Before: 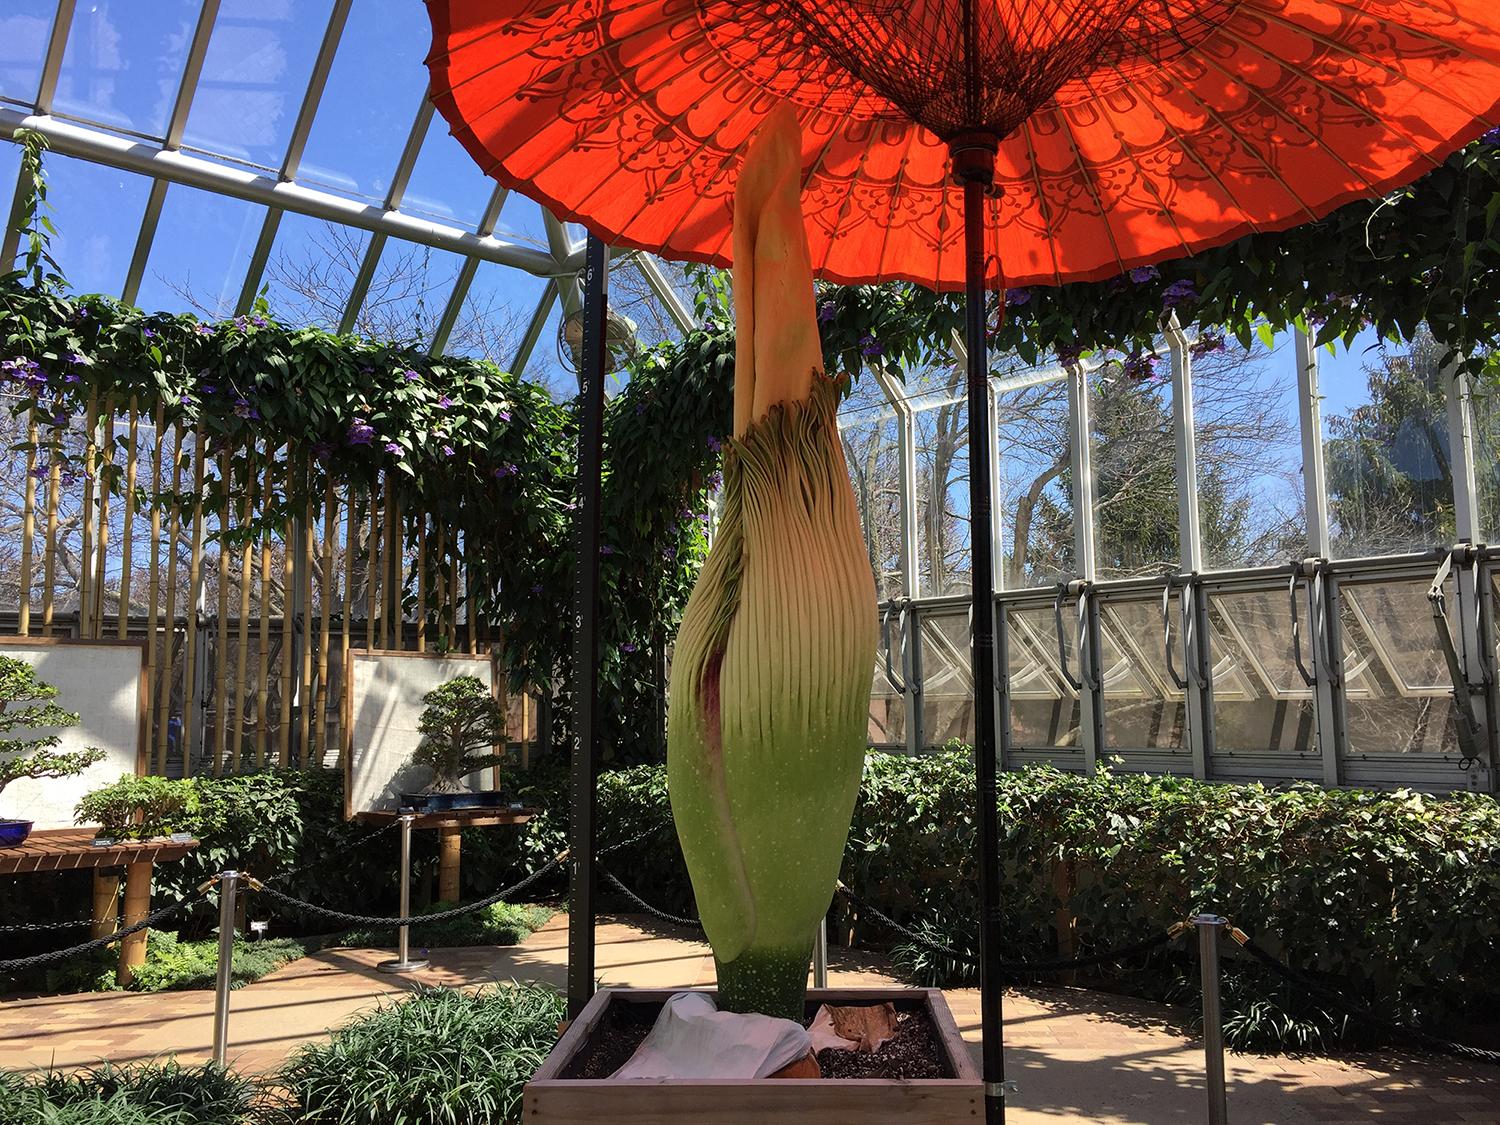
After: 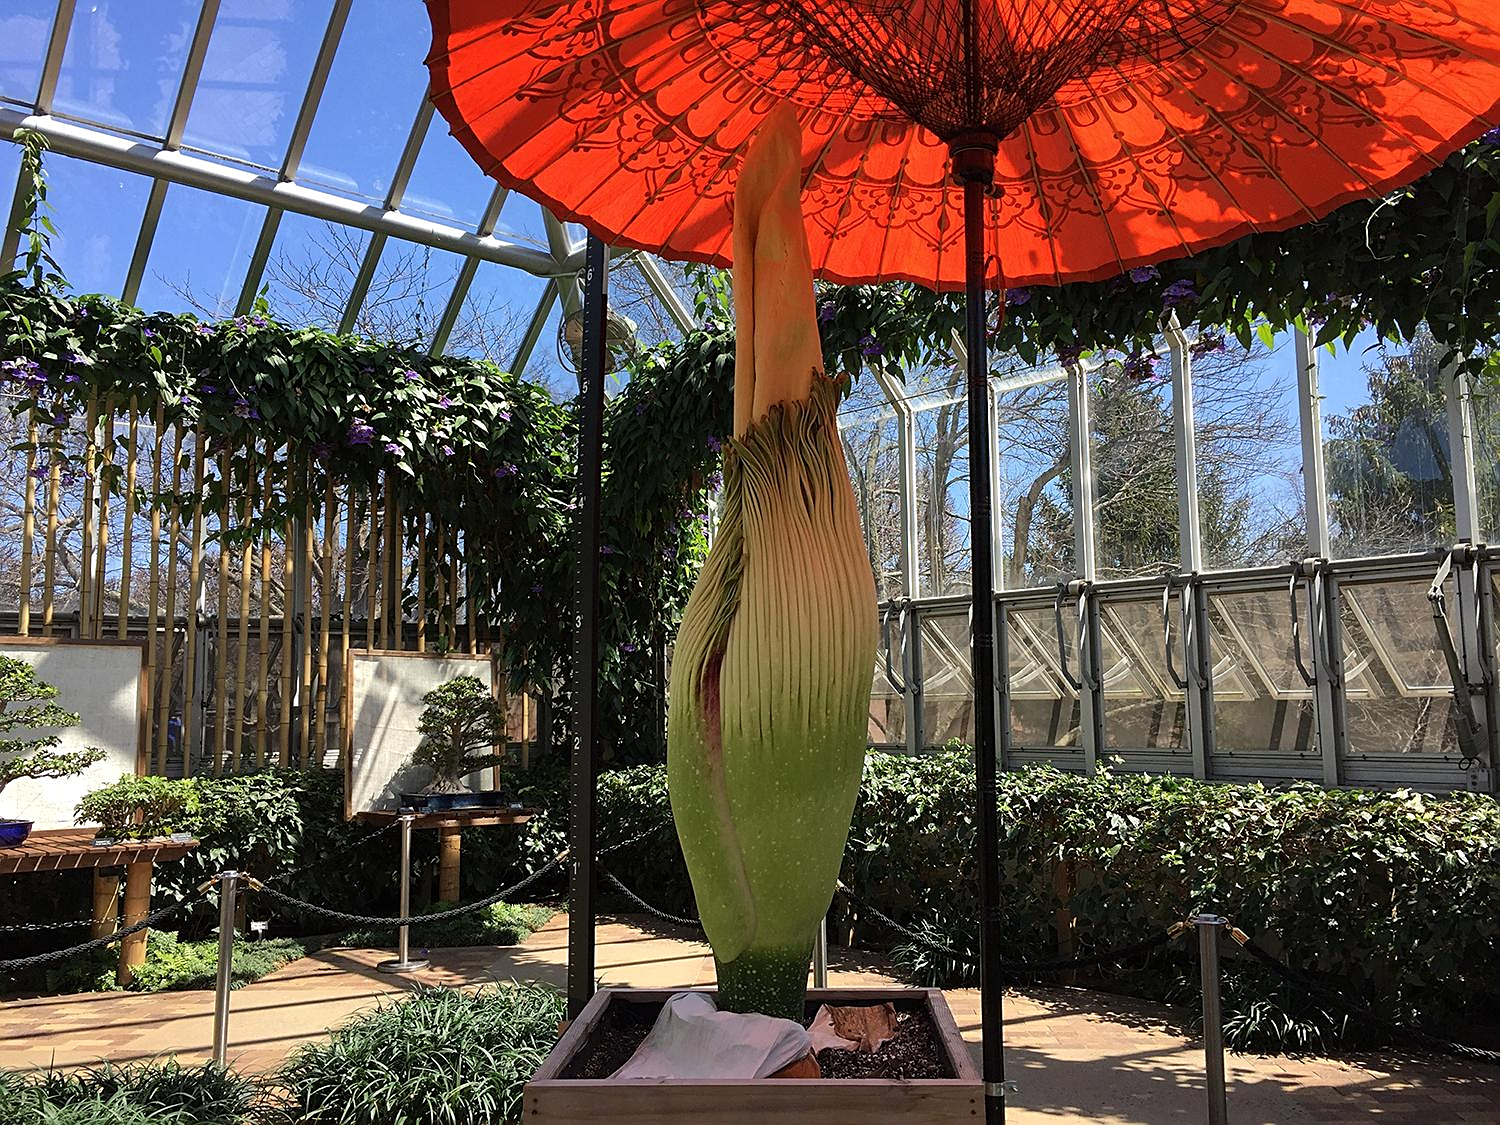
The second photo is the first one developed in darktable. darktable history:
tone equalizer: mask exposure compensation -0.508 EV
sharpen: amount 0.499
